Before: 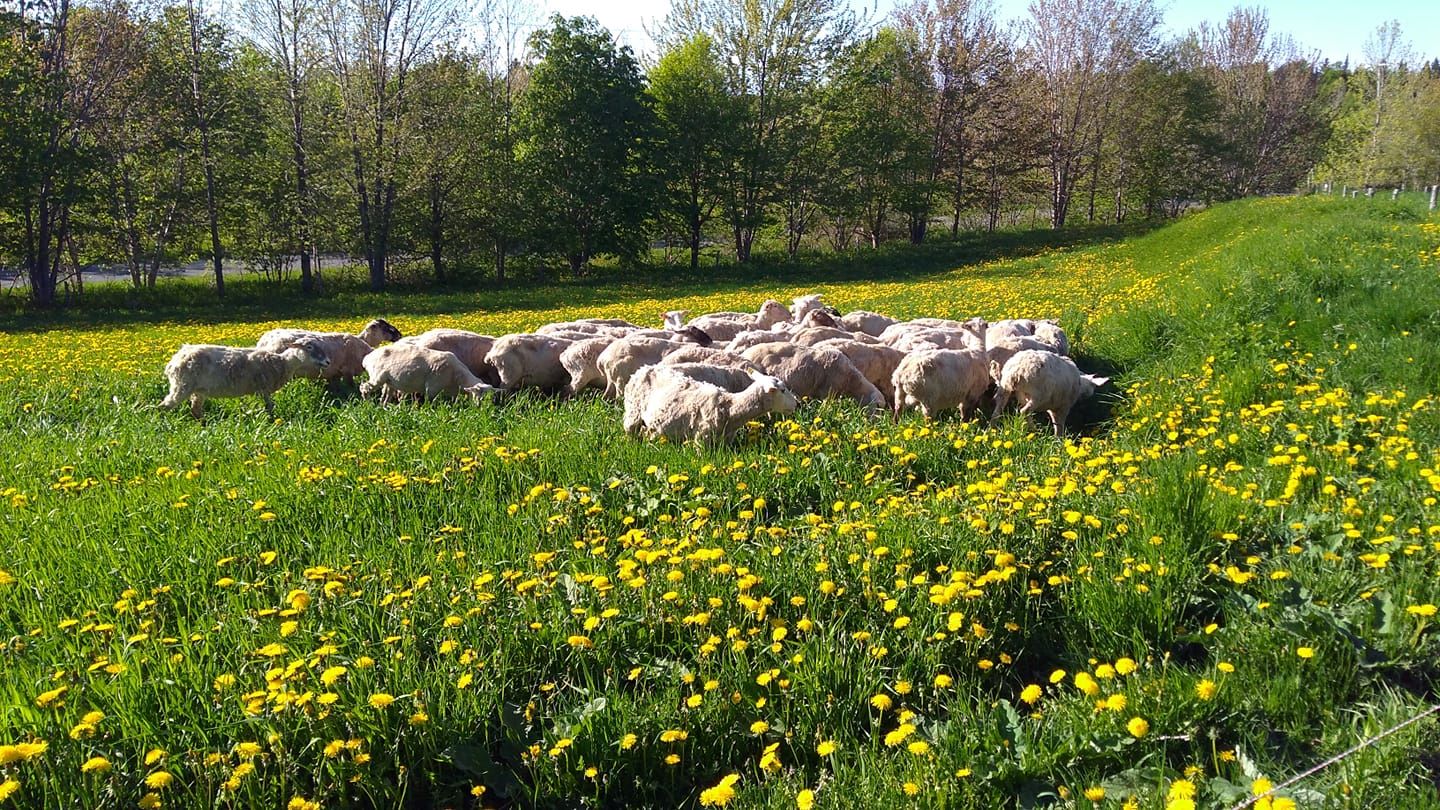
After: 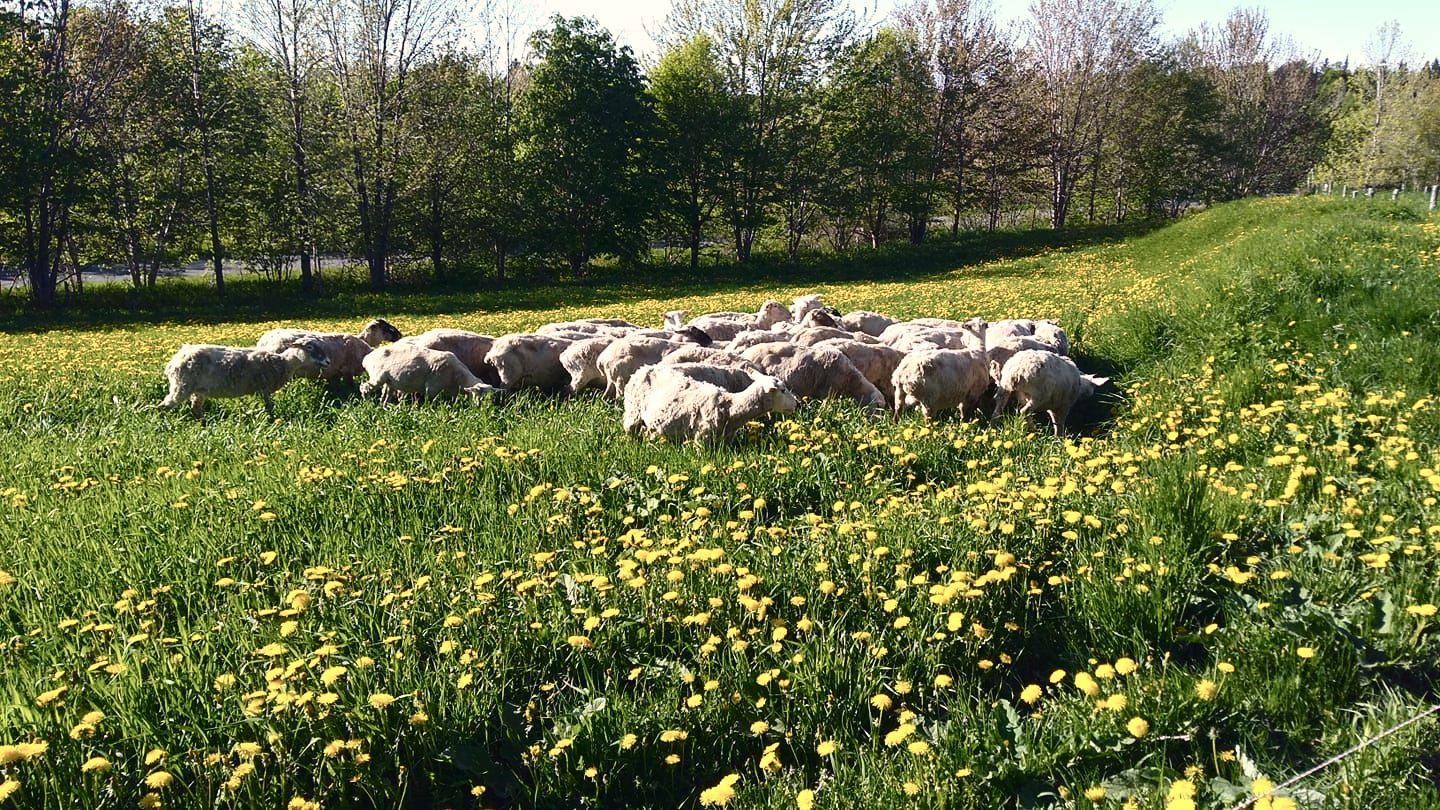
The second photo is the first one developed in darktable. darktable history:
contrast brightness saturation: contrast 0.25, saturation -0.31
color balance rgb: shadows lift › chroma 2%, shadows lift › hue 219.6°, power › hue 313.2°, highlights gain › chroma 3%, highlights gain › hue 75.6°, global offset › luminance 0.5%, perceptual saturation grading › global saturation 15.33%, perceptual saturation grading › highlights -19.33%, perceptual saturation grading › shadows 20%, global vibrance 20%
